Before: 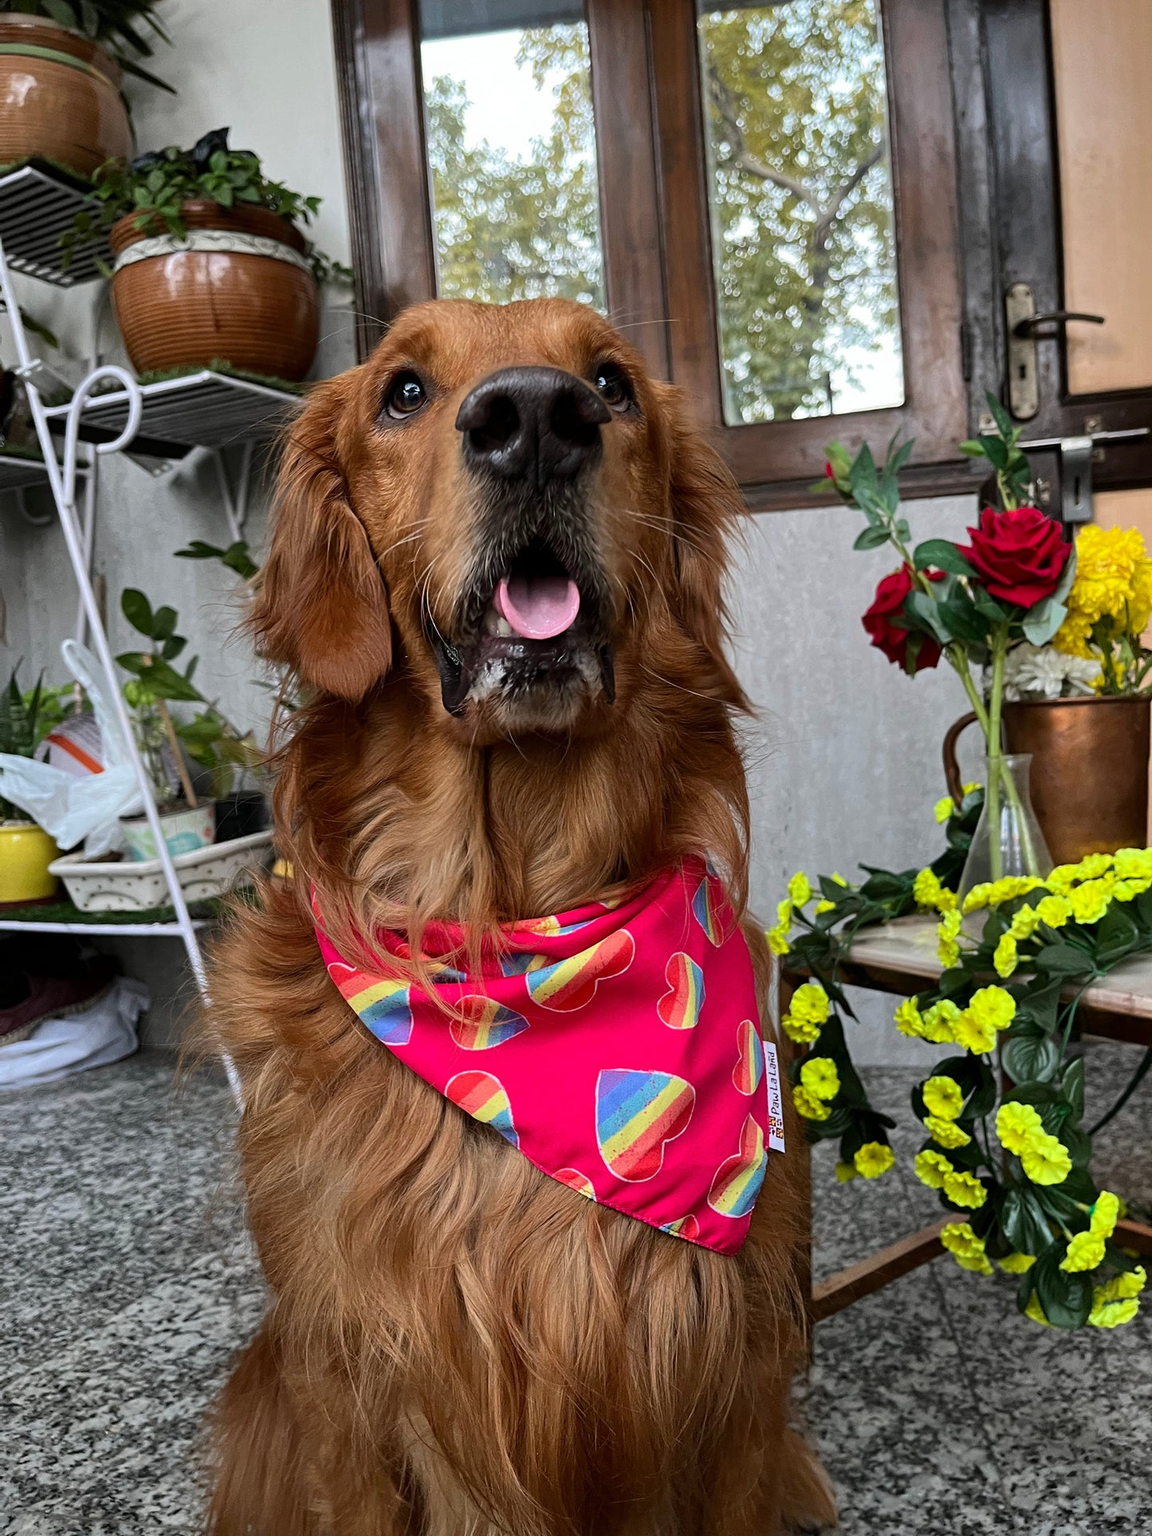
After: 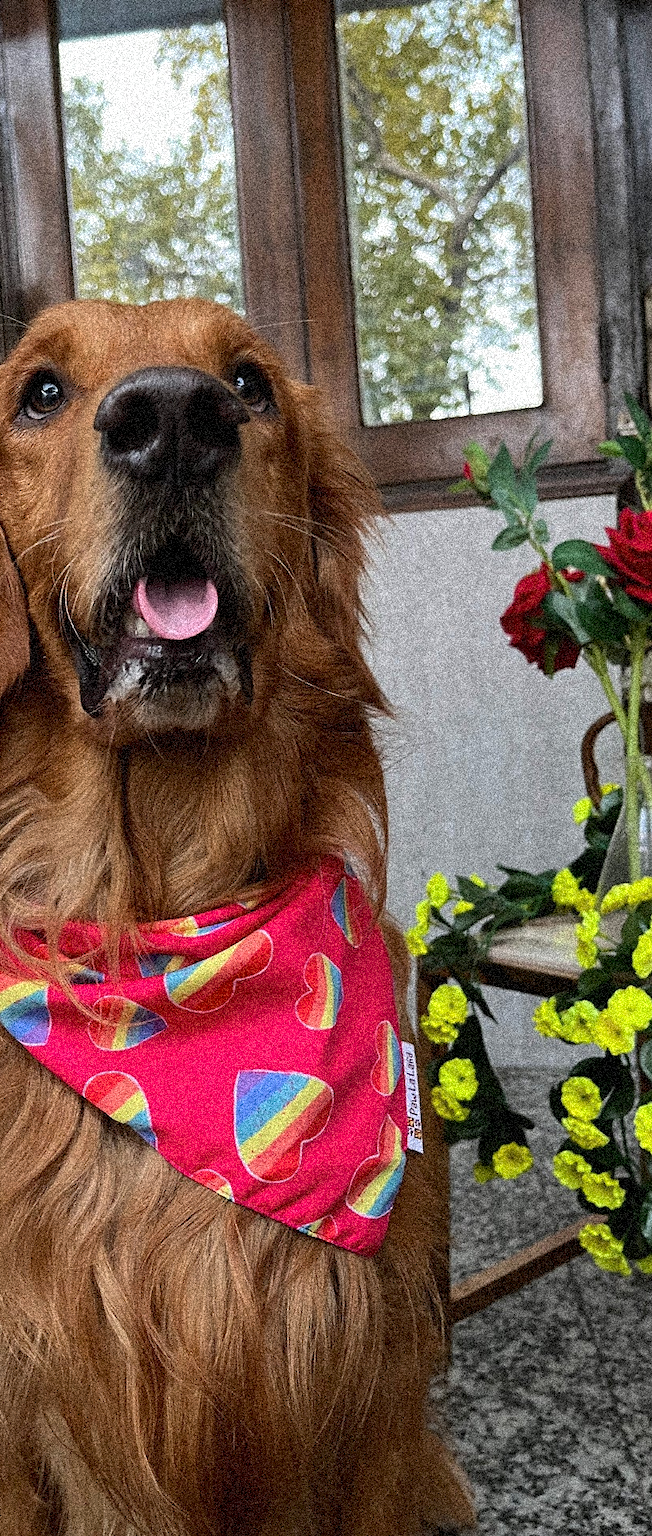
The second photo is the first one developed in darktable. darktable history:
grain: coarseness 3.75 ISO, strength 100%, mid-tones bias 0%
crop: left 31.458%, top 0%, right 11.876%
